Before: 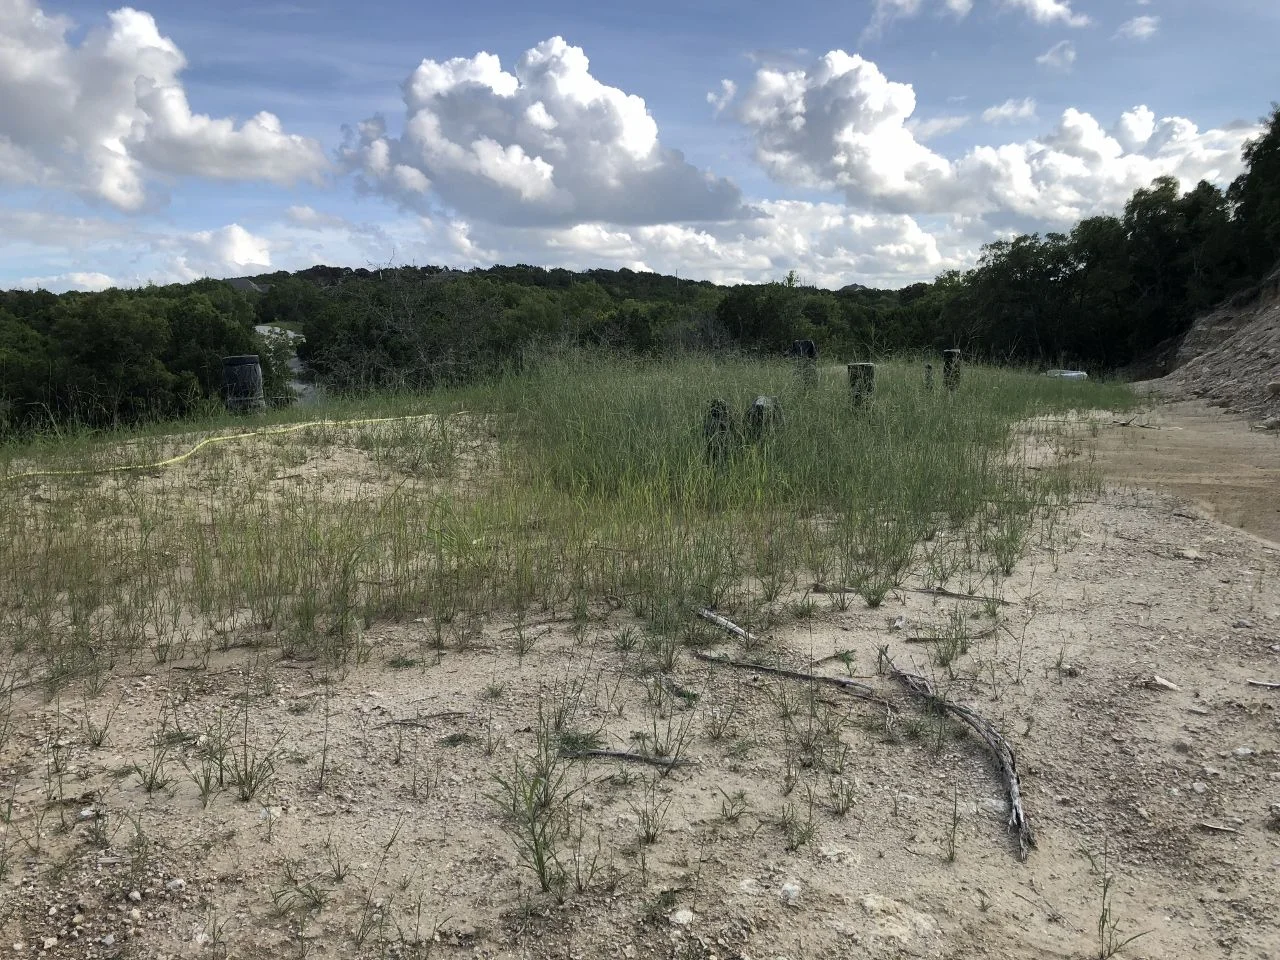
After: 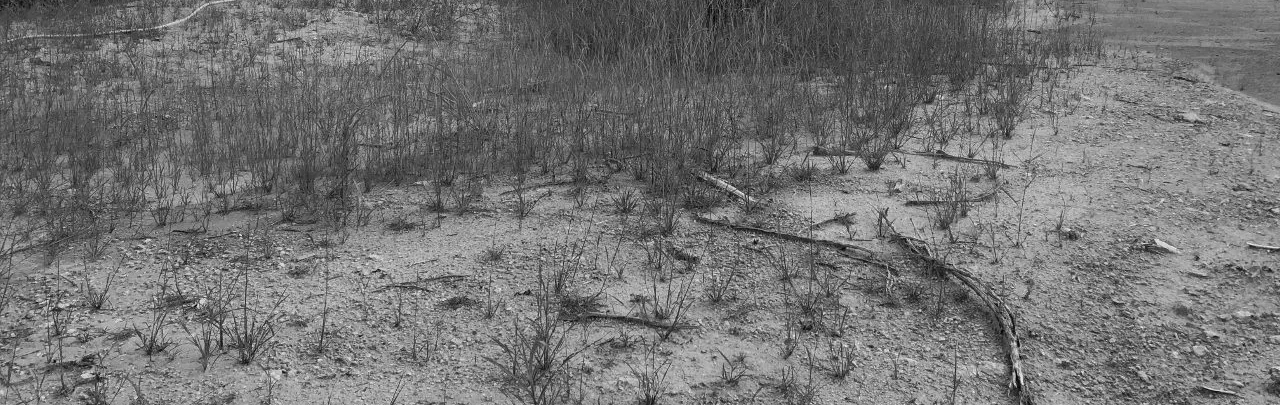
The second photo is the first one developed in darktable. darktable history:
color calibration: output gray [0.22, 0.42, 0.37, 0], gray › normalize channels true, illuminant same as pipeline (D50), adaptation XYZ, x 0.346, y 0.359, gamut compression 0
crop: top 45.551%, bottom 12.262%
local contrast: mode bilateral grid, contrast 100, coarseness 100, detail 94%, midtone range 0.2
